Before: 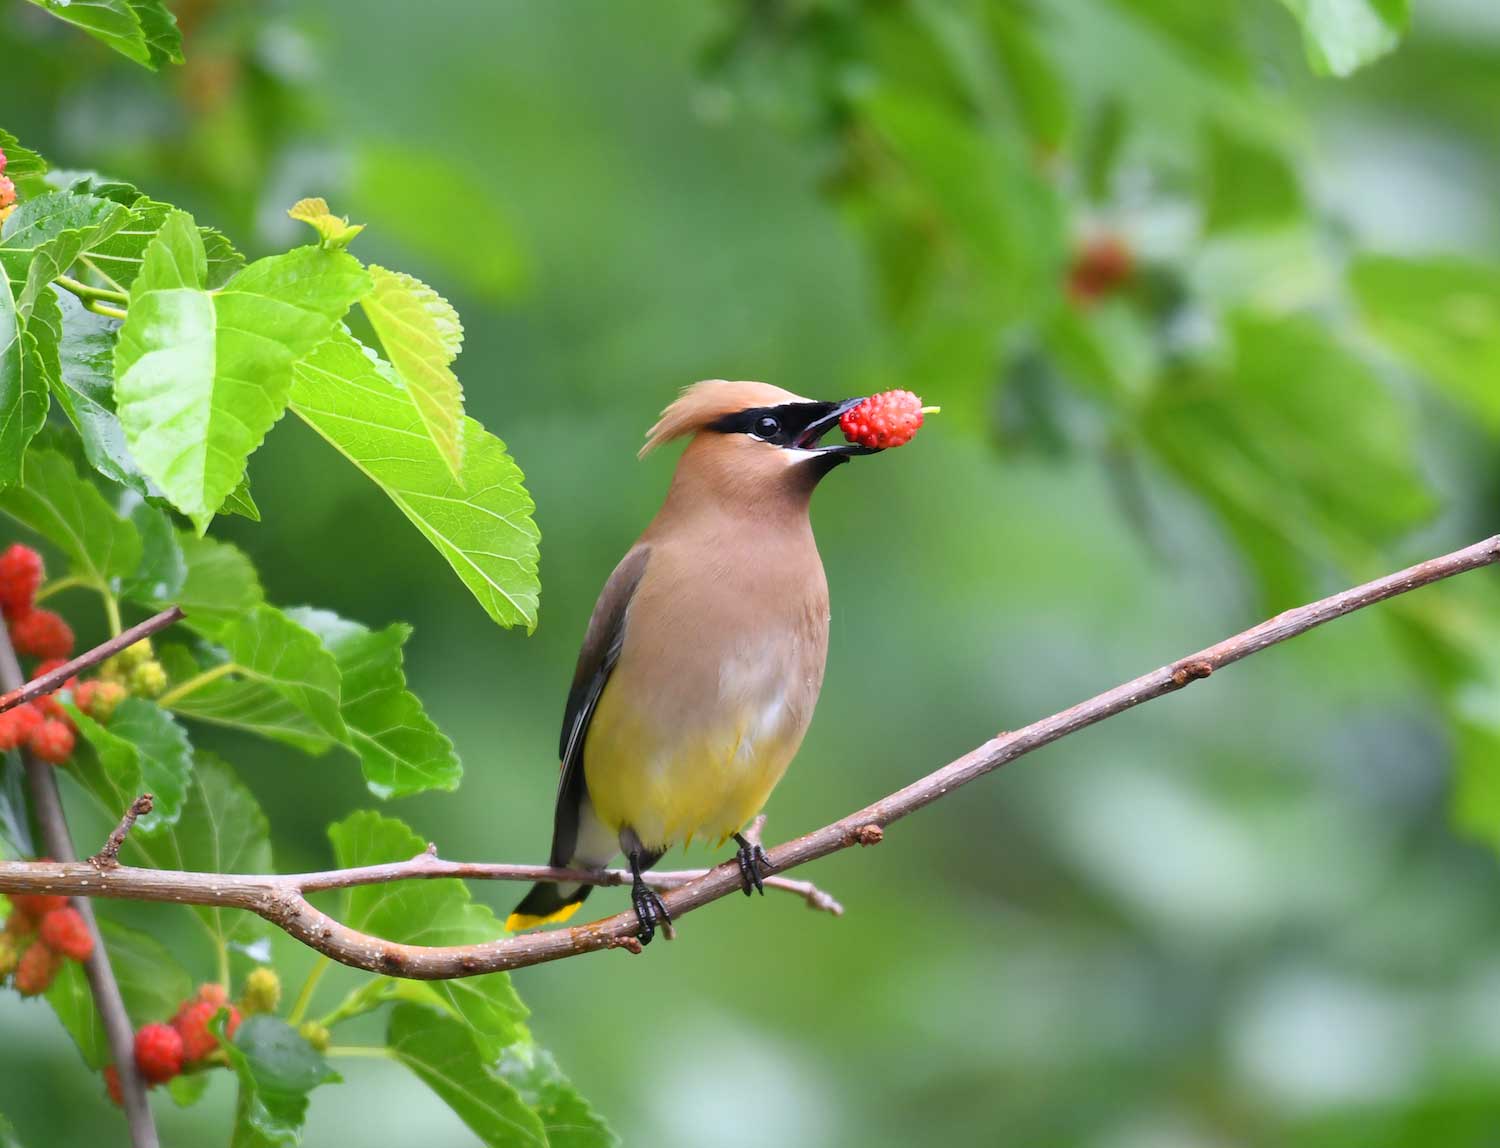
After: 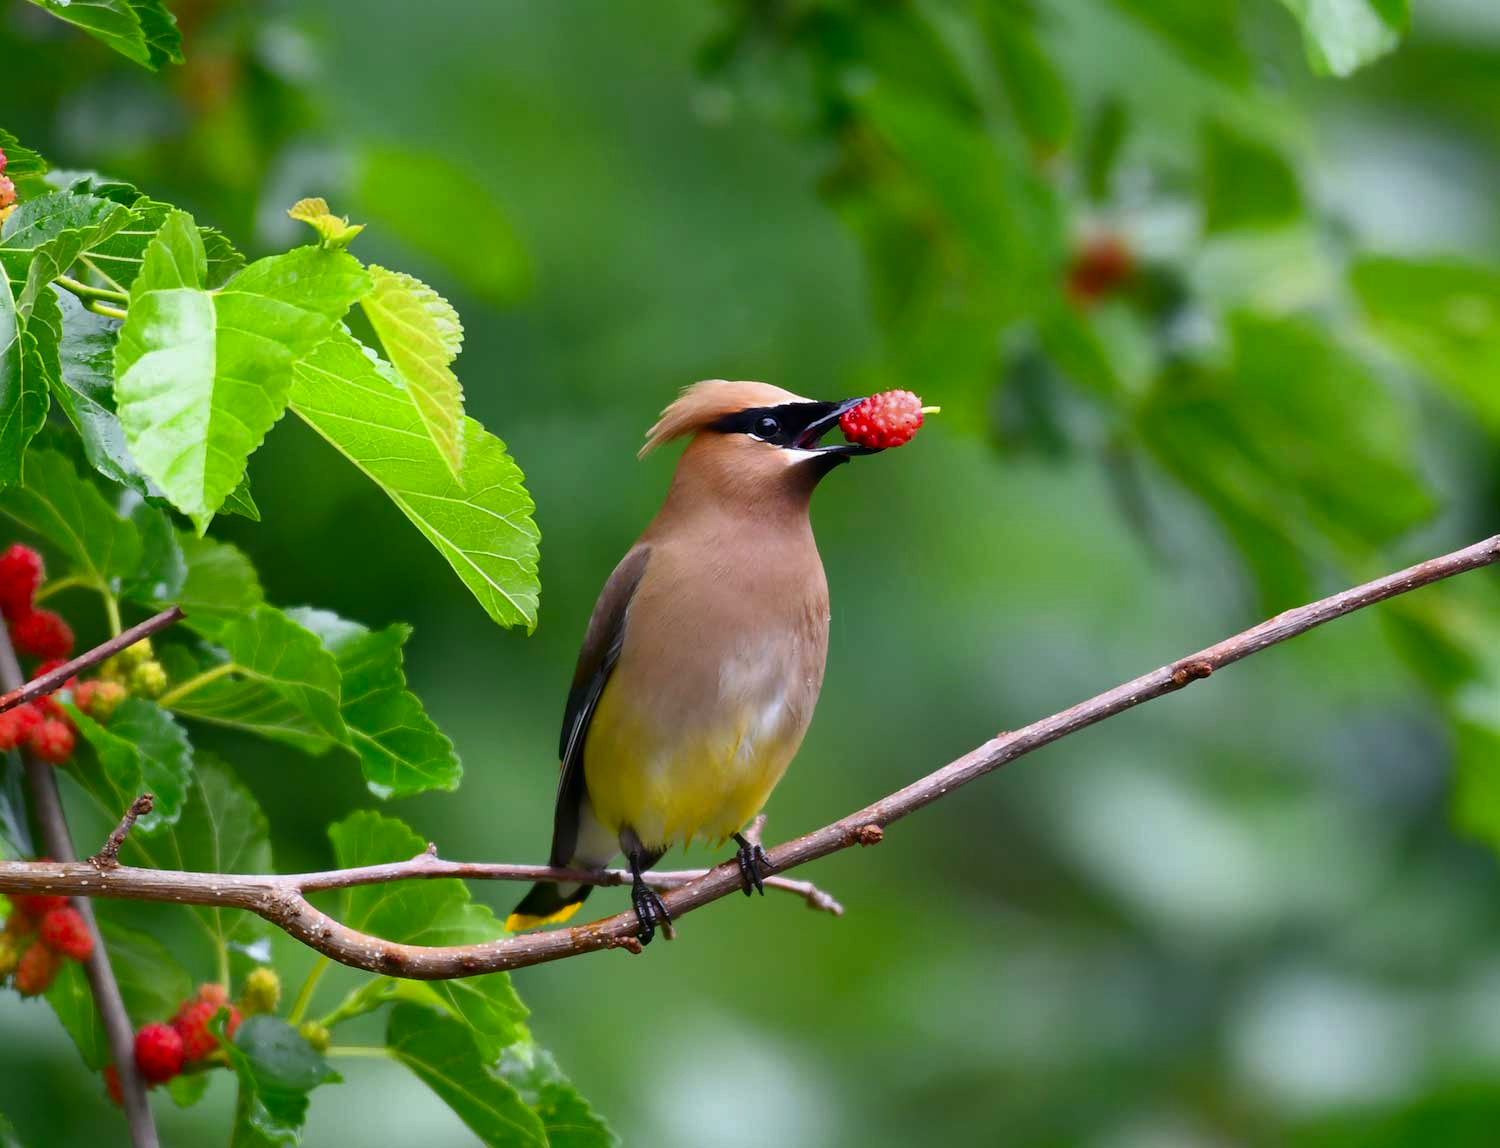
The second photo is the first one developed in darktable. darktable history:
contrast brightness saturation: brightness -0.202, saturation 0.081
